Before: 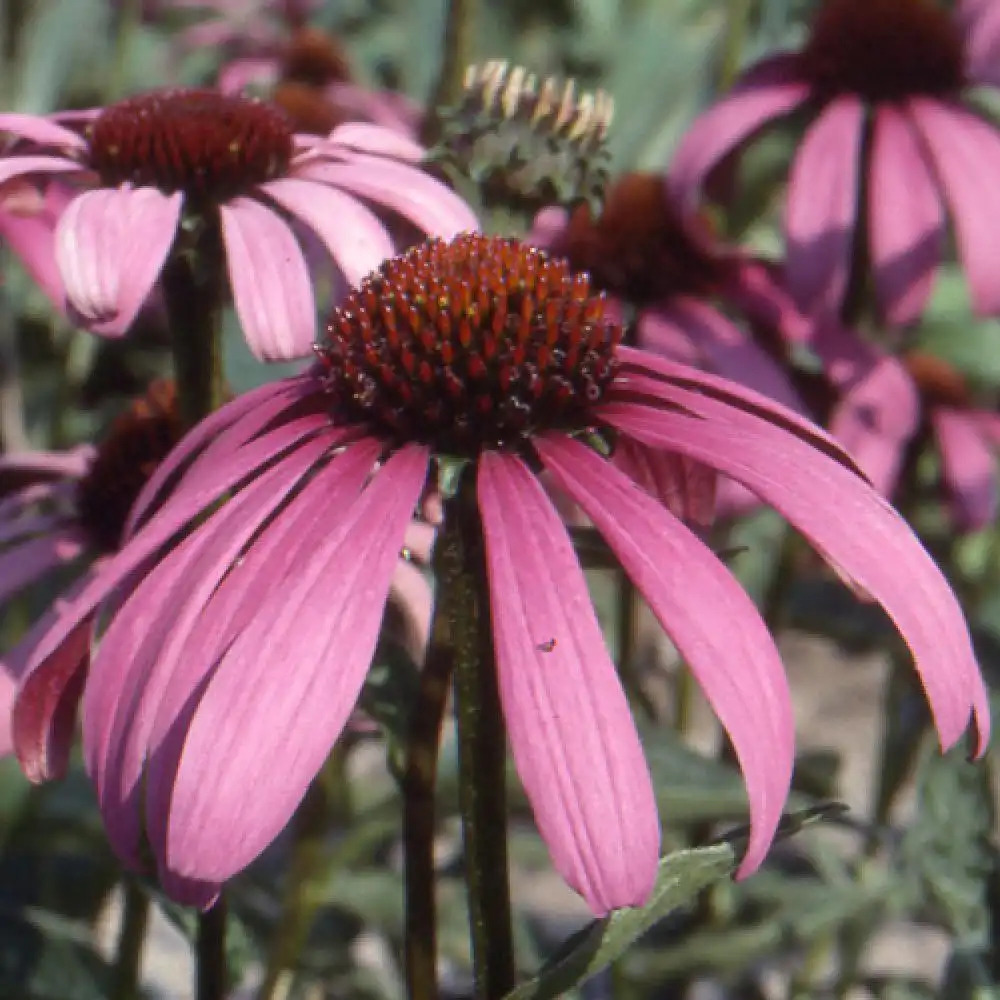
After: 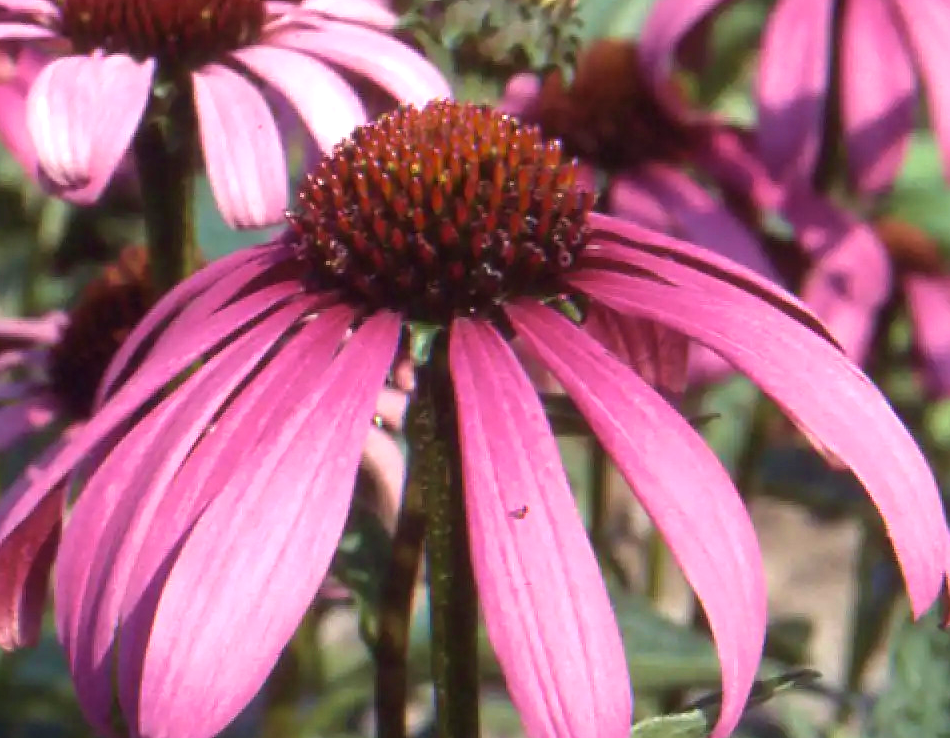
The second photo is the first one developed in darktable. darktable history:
exposure: exposure 0.494 EV, compensate highlight preservation false
crop and rotate: left 2.826%, top 13.371%, right 2.148%, bottom 12.769%
velvia: strength 39.57%
